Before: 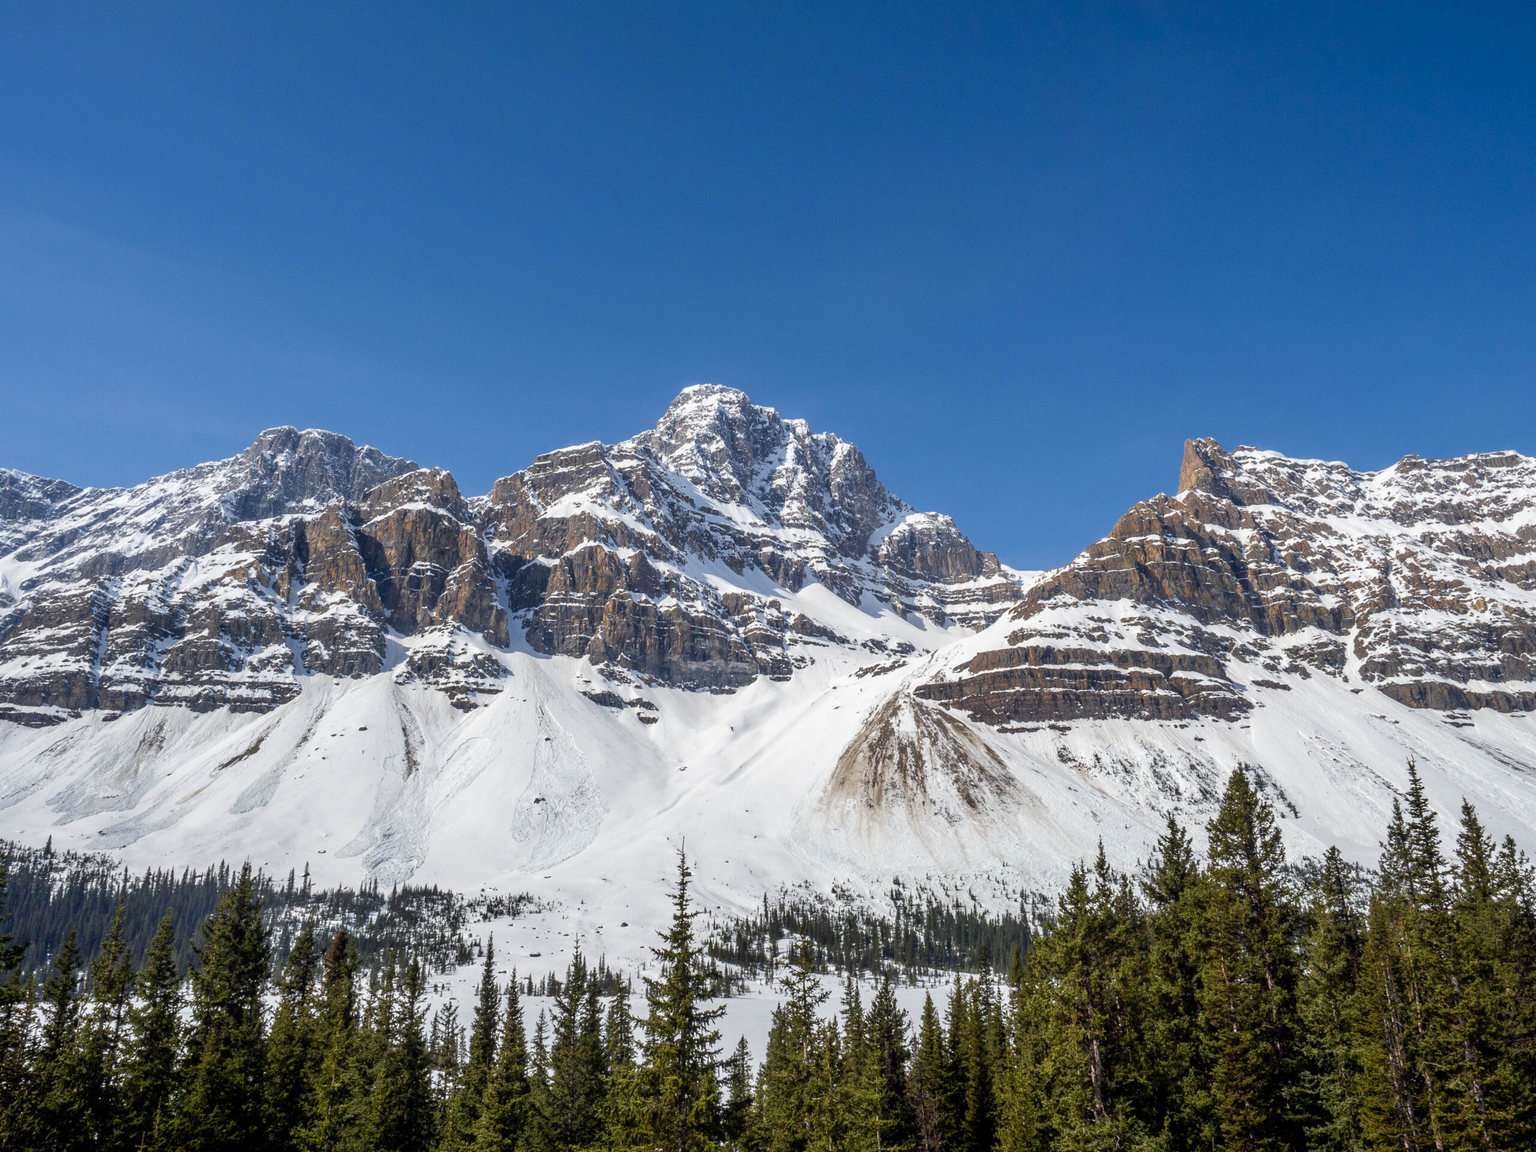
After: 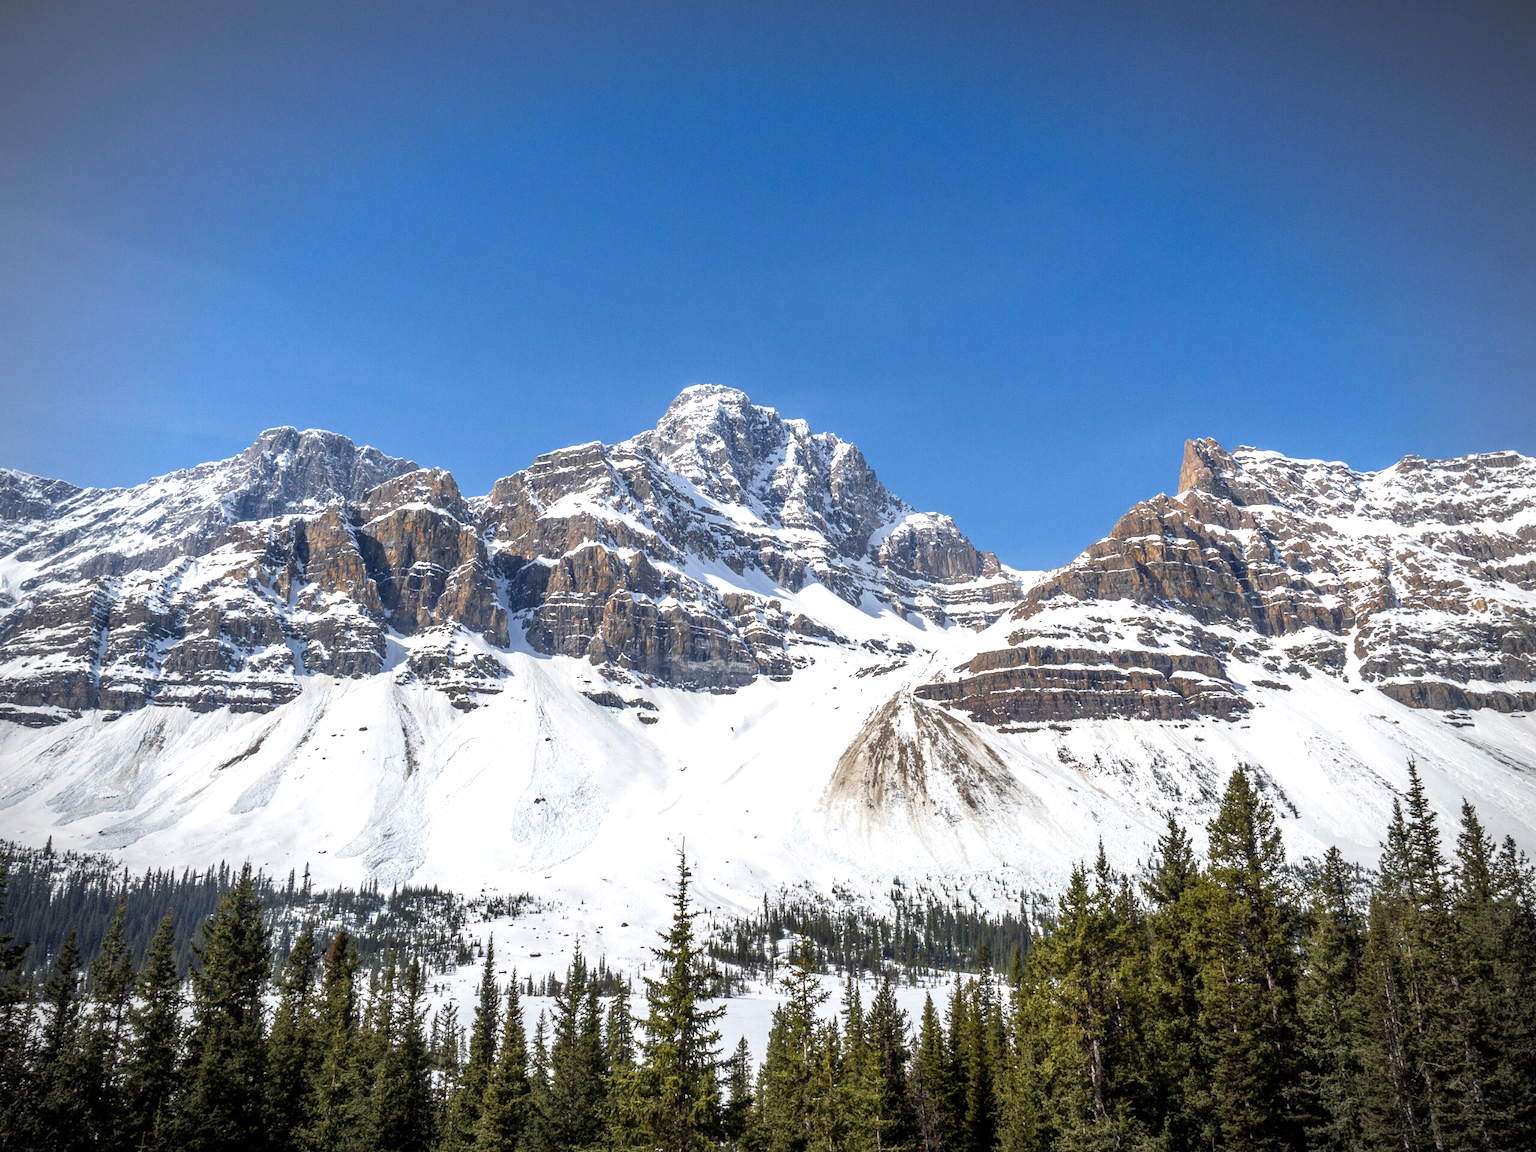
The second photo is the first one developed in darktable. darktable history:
vignetting: fall-off start 81.06%, fall-off radius 62.57%, brightness -0.615, saturation -0.675, automatic ratio true, width/height ratio 1.417, unbound false
exposure: exposure 0.511 EV, compensate exposure bias true, compensate highlight preservation false
